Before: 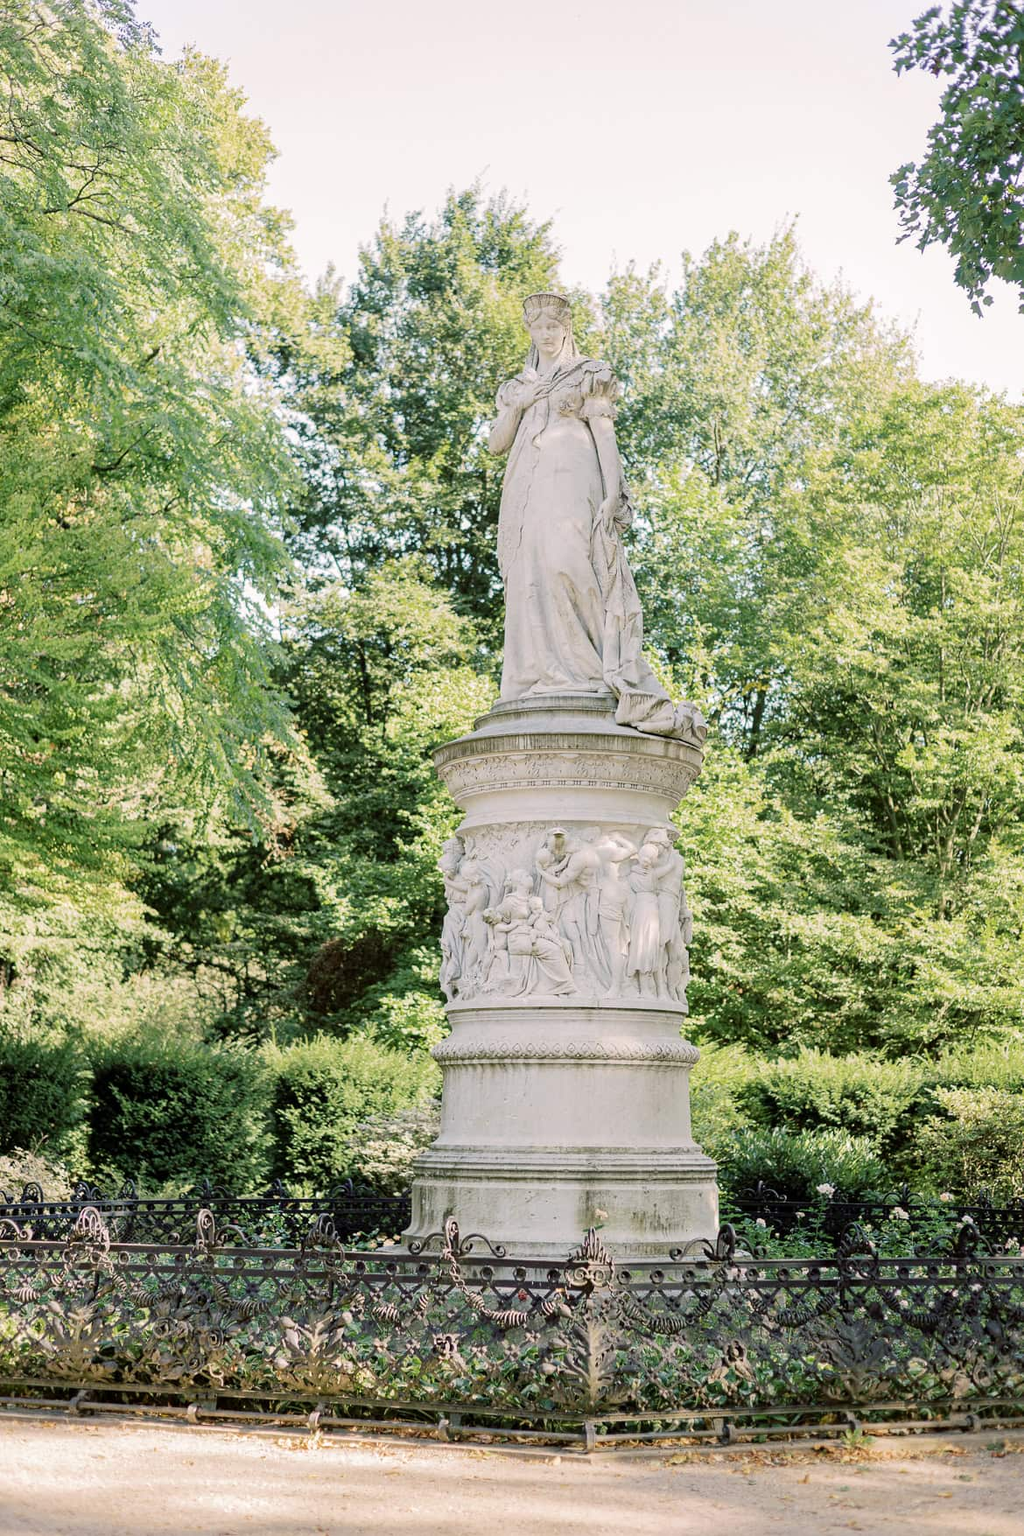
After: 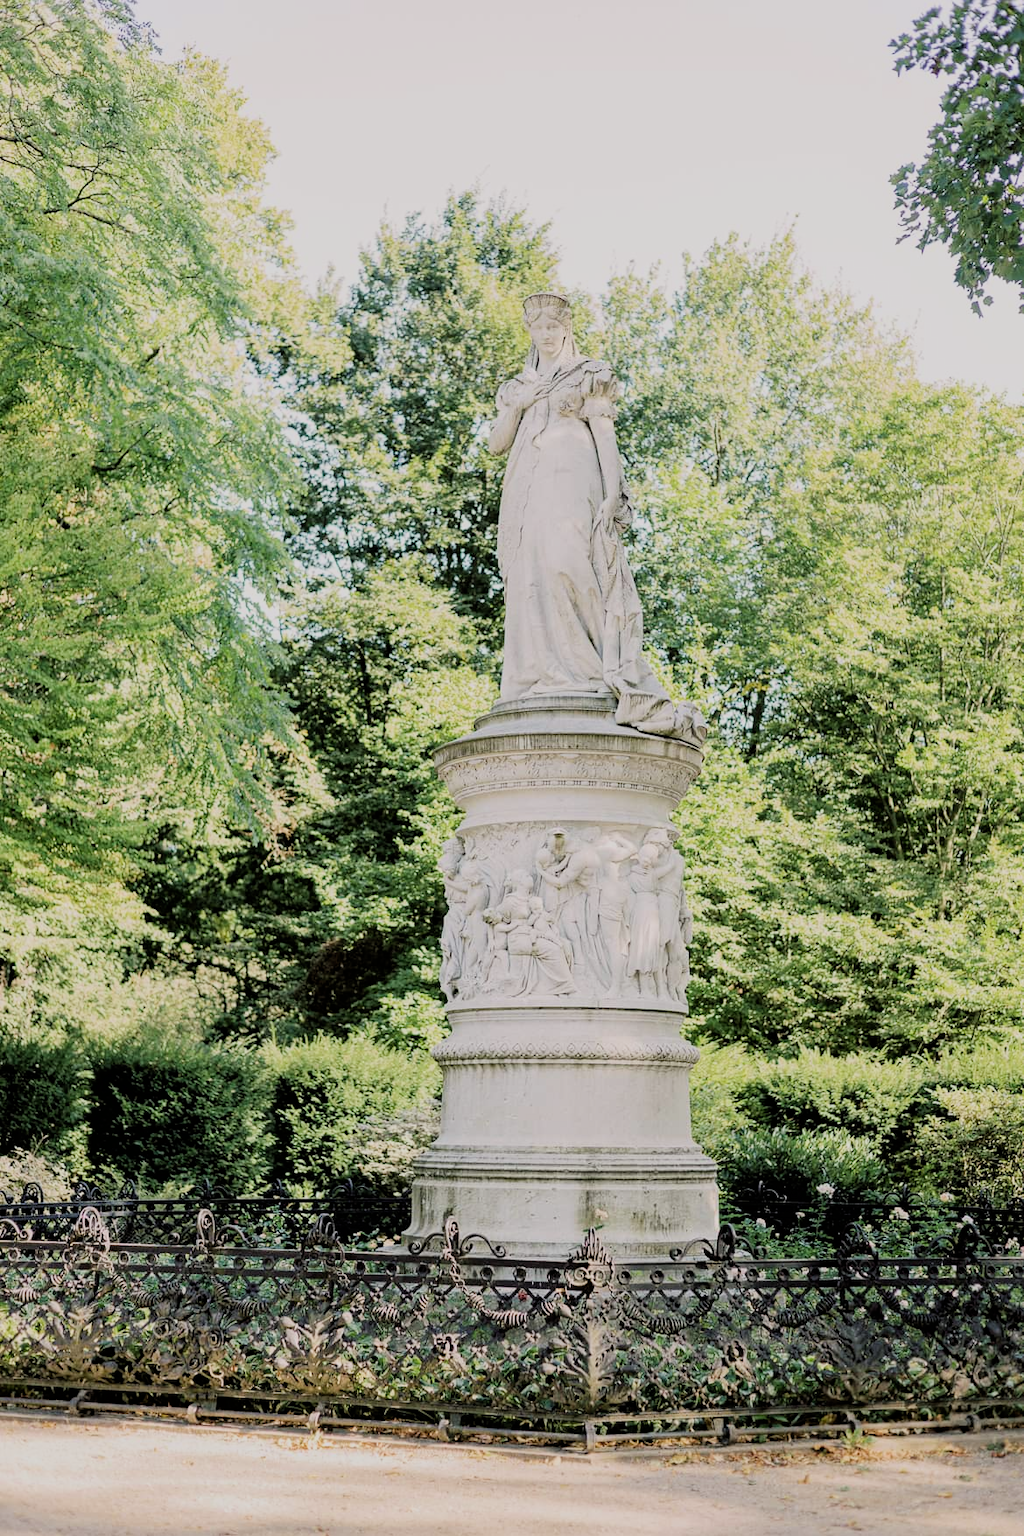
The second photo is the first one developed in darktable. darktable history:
rgb curve: curves: ch0 [(0, 0) (0.078, 0.051) (0.929, 0.956) (1, 1)], compensate middle gray true
filmic rgb: black relative exposure -7.65 EV, white relative exposure 4.56 EV, hardness 3.61, contrast 1.05
